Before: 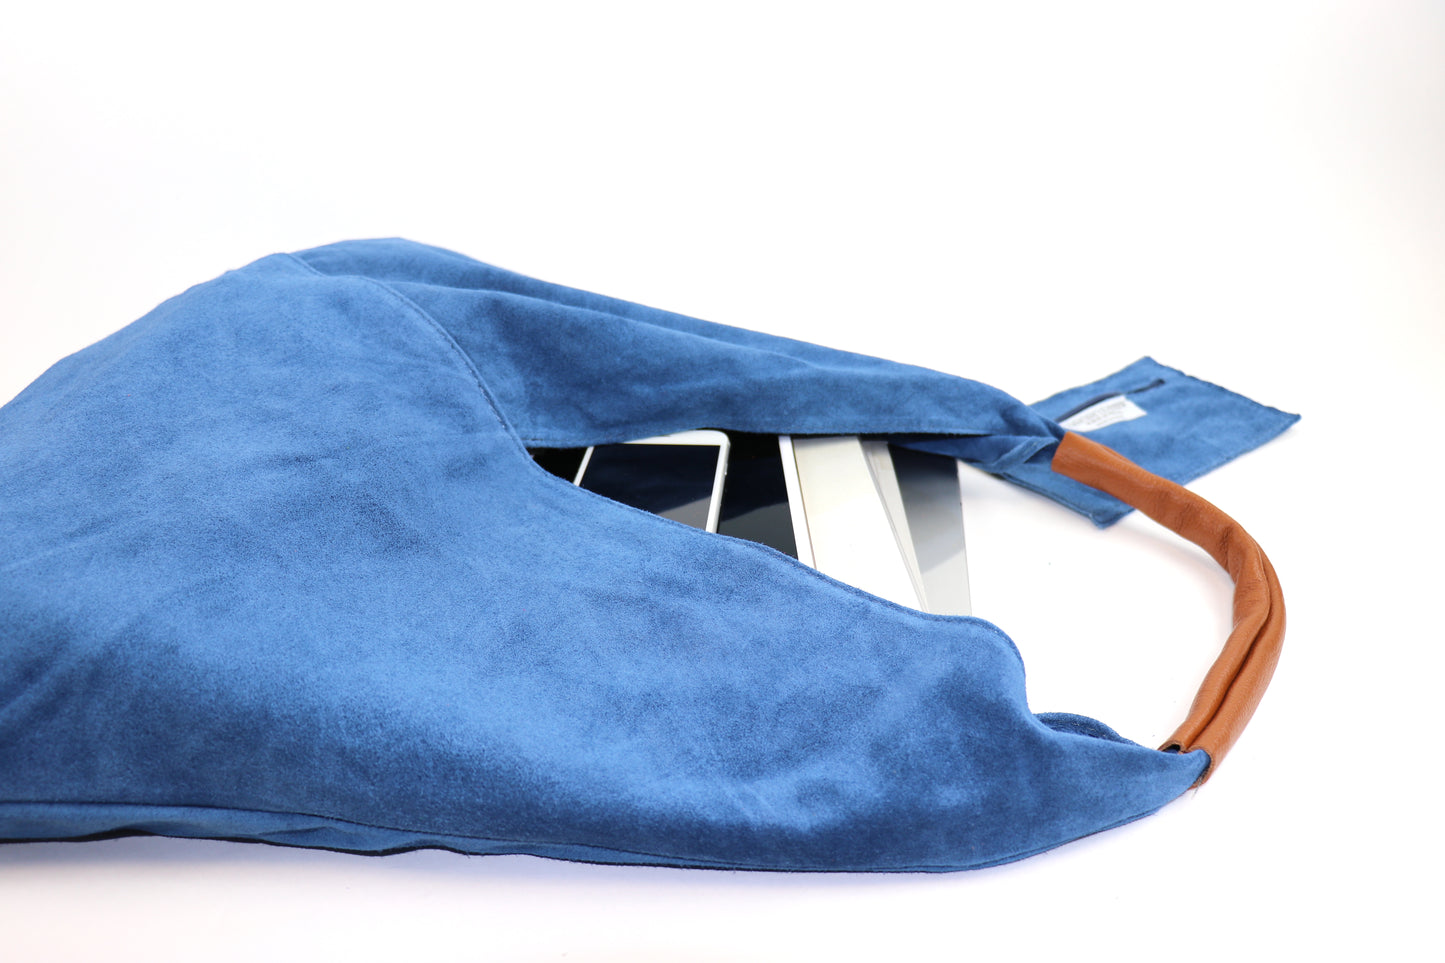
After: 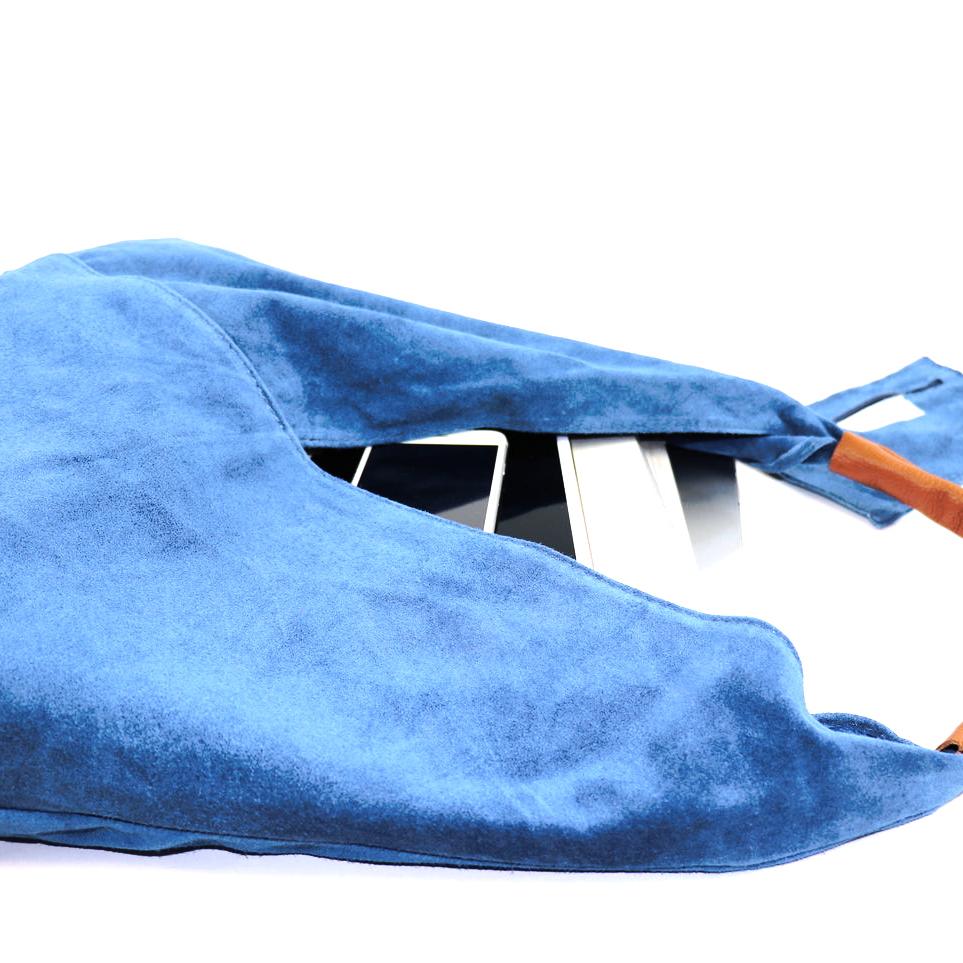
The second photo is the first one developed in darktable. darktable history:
tone curve: curves: ch0 [(0, 0) (0.003, 0.003) (0.011, 0.011) (0.025, 0.024) (0.044, 0.042) (0.069, 0.066) (0.1, 0.095) (0.136, 0.129) (0.177, 0.169) (0.224, 0.214) (0.277, 0.264) (0.335, 0.319) (0.399, 0.38) (0.468, 0.446) (0.543, 0.558) (0.623, 0.636) (0.709, 0.719) (0.801, 0.807) (0.898, 0.901) (1, 1)], preserve colors none
crop: left 15.419%, right 17.914%
tone equalizer: -8 EV -0.75 EV, -7 EV -0.7 EV, -6 EV -0.6 EV, -5 EV -0.4 EV, -3 EV 0.4 EV, -2 EV 0.6 EV, -1 EV 0.7 EV, +0 EV 0.75 EV, edges refinement/feathering 500, mask exposure compensation -1.57 EV, preserve details no
